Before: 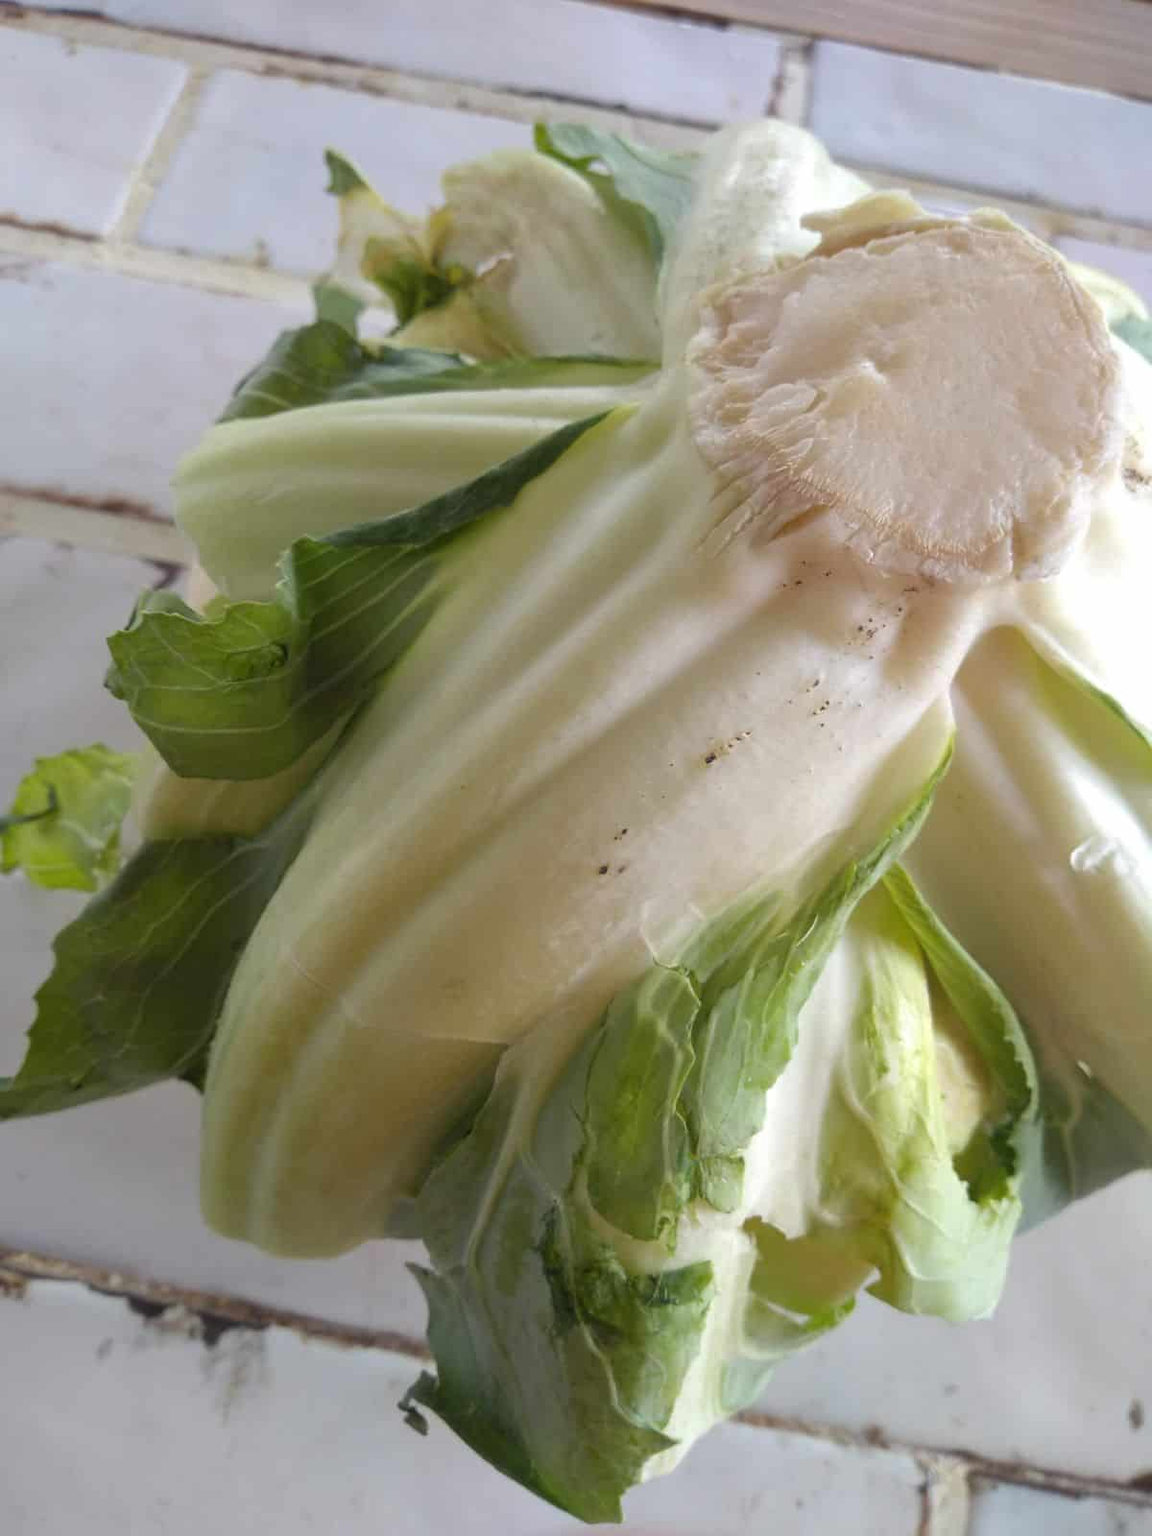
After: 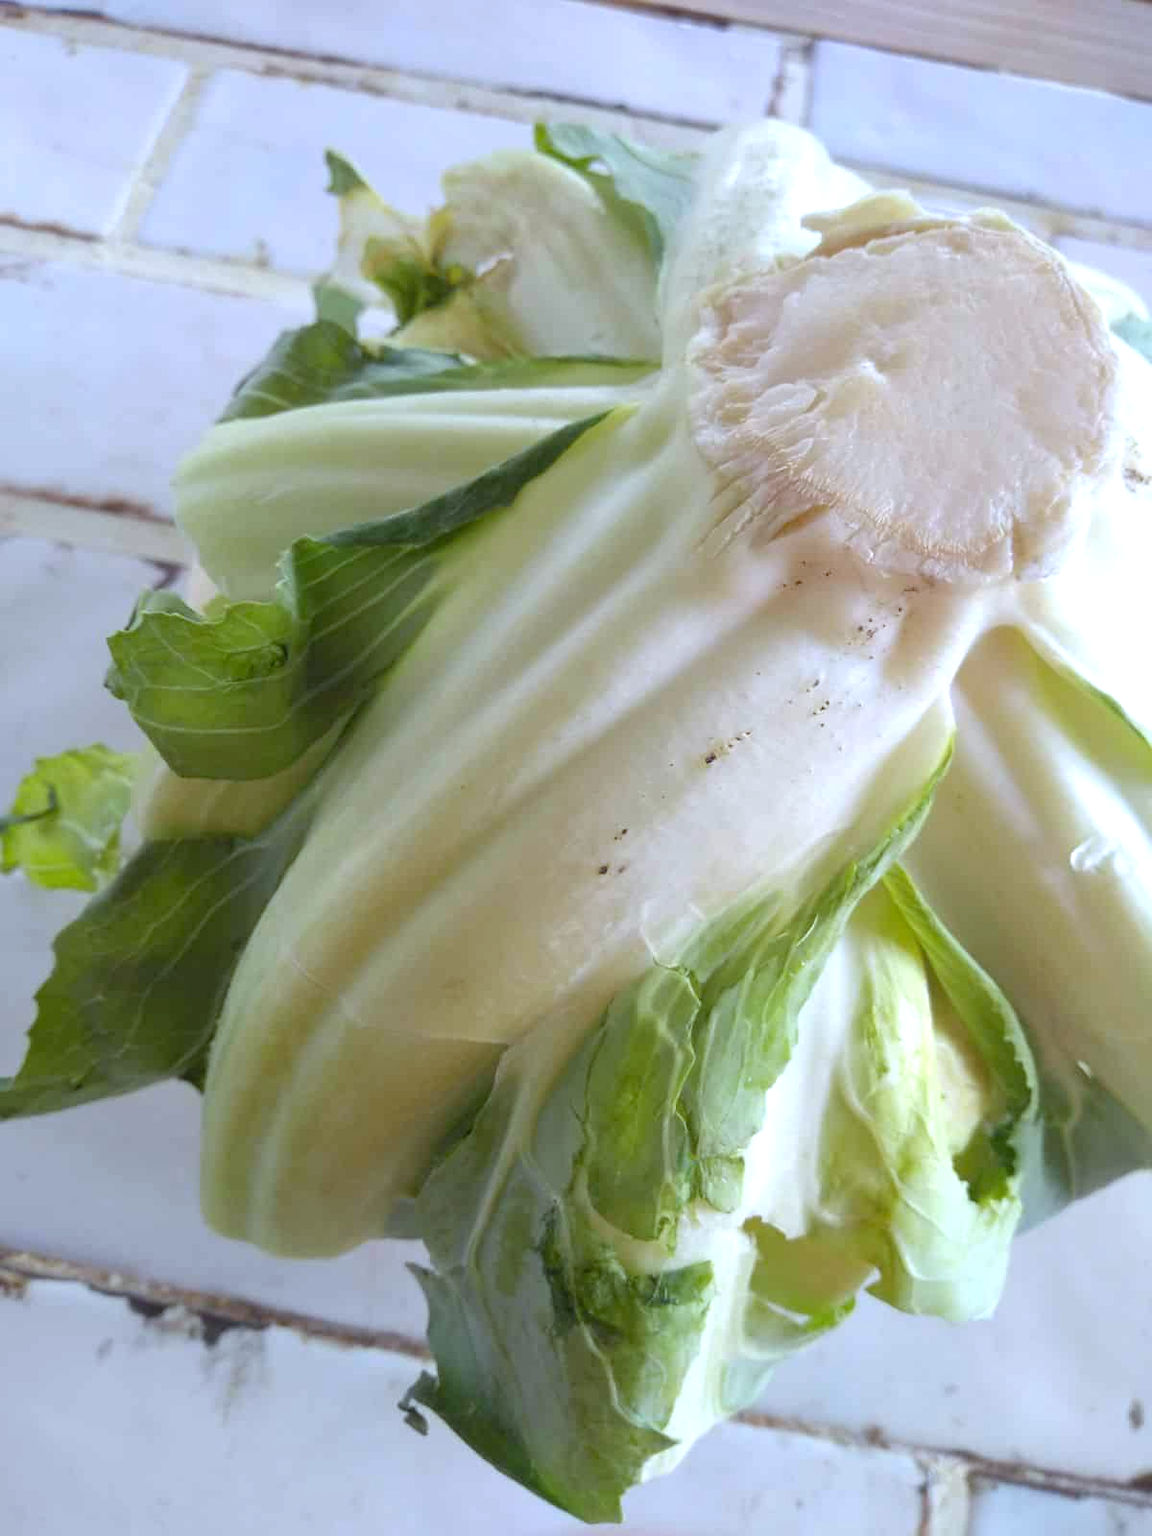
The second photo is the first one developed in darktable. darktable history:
white balance: red 0.931, blue 1.11
levels: levels [0, 0.435, 0.917]
